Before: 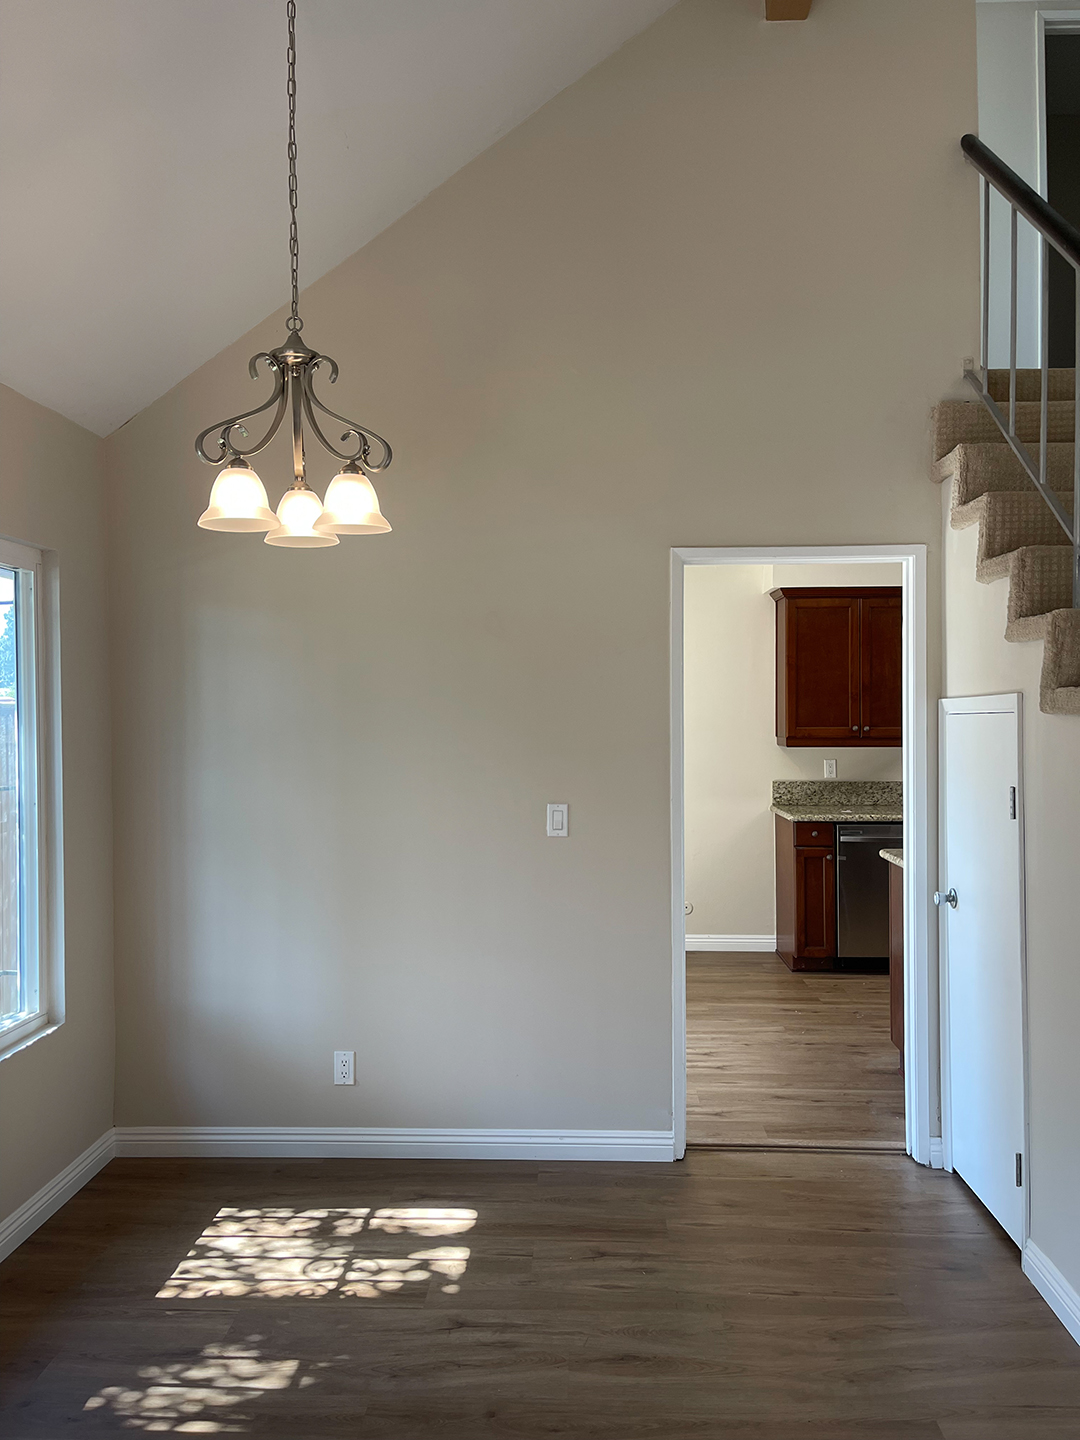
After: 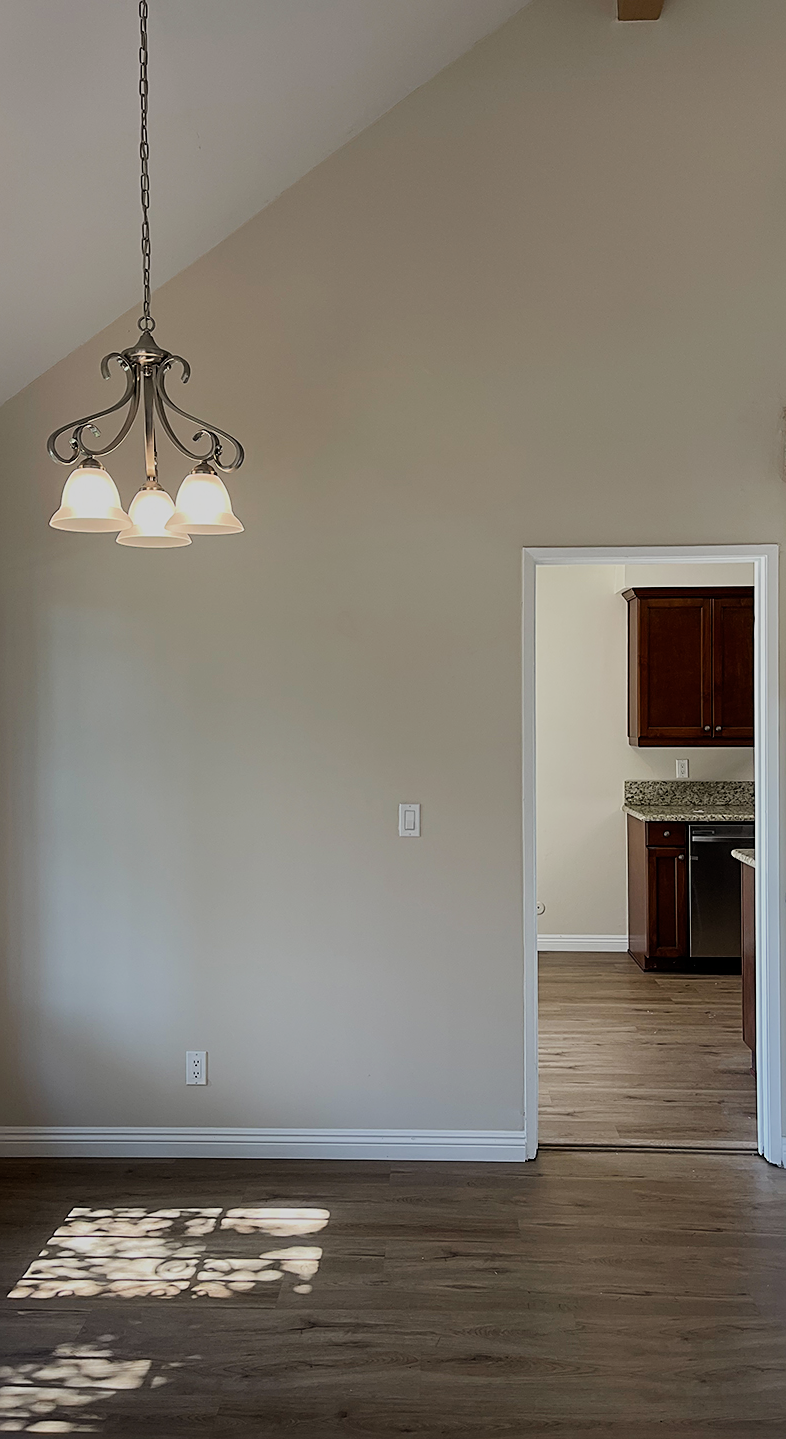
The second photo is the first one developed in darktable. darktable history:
exposure: exposure -0.04 EV, compensate highlight preservation false
crop: left 13.787%, right 13.414%
sharpen: on, module defaults
filmic rgb: black relative exposure -7.65 EV, white relative exposure 4.56 EV, hardness 3.61
